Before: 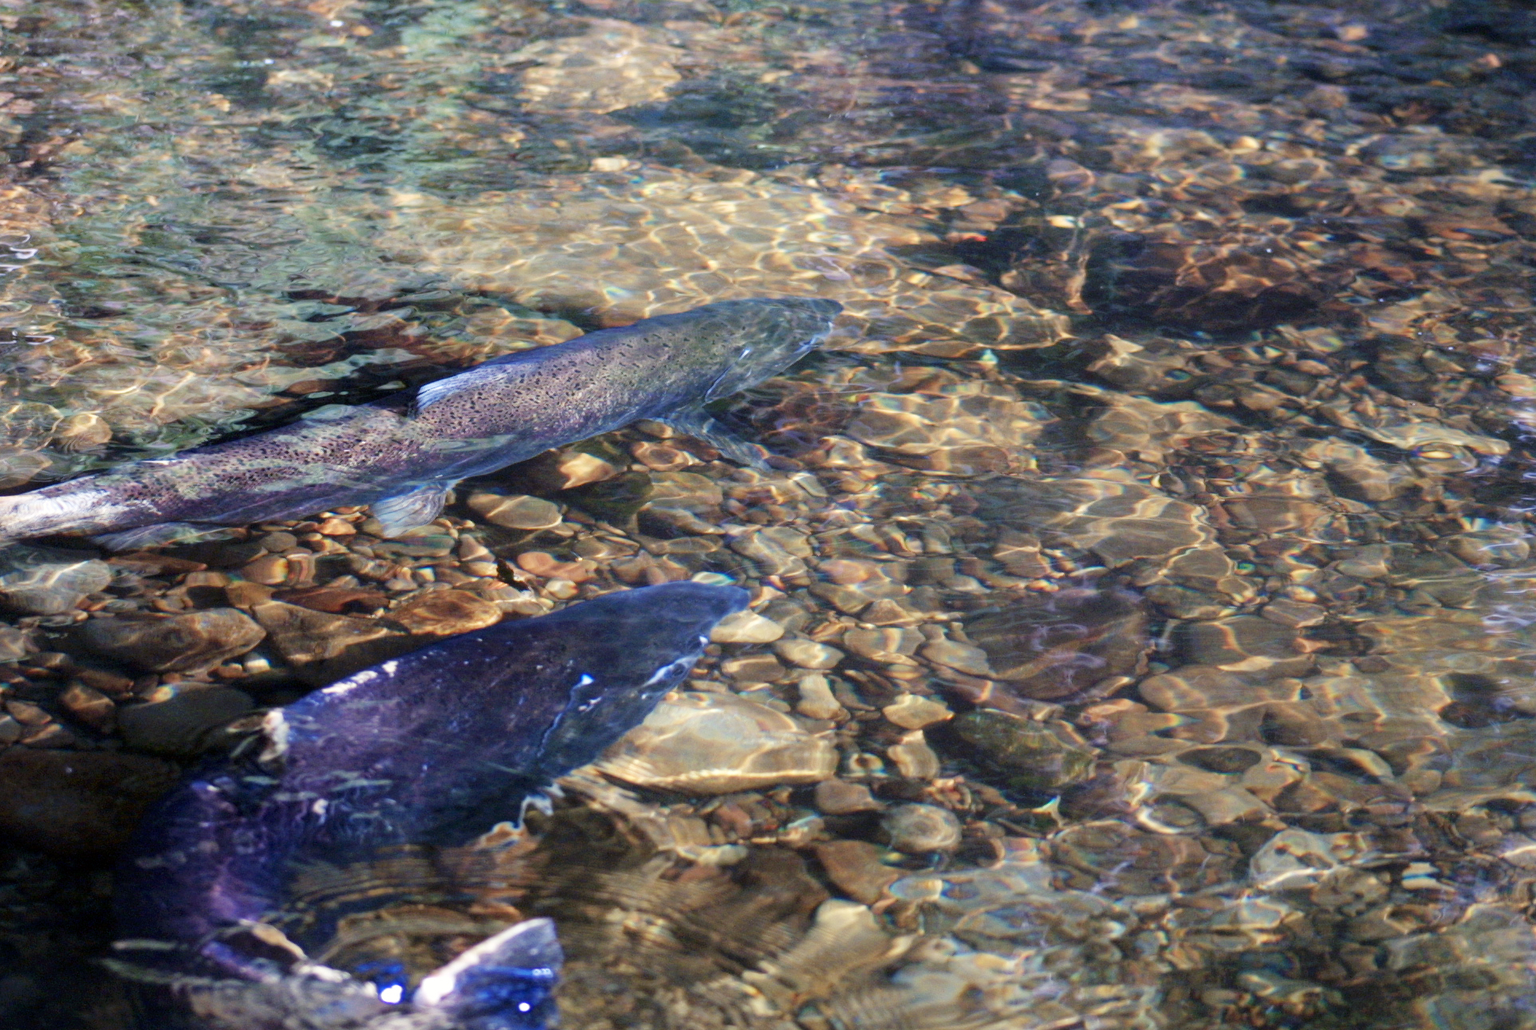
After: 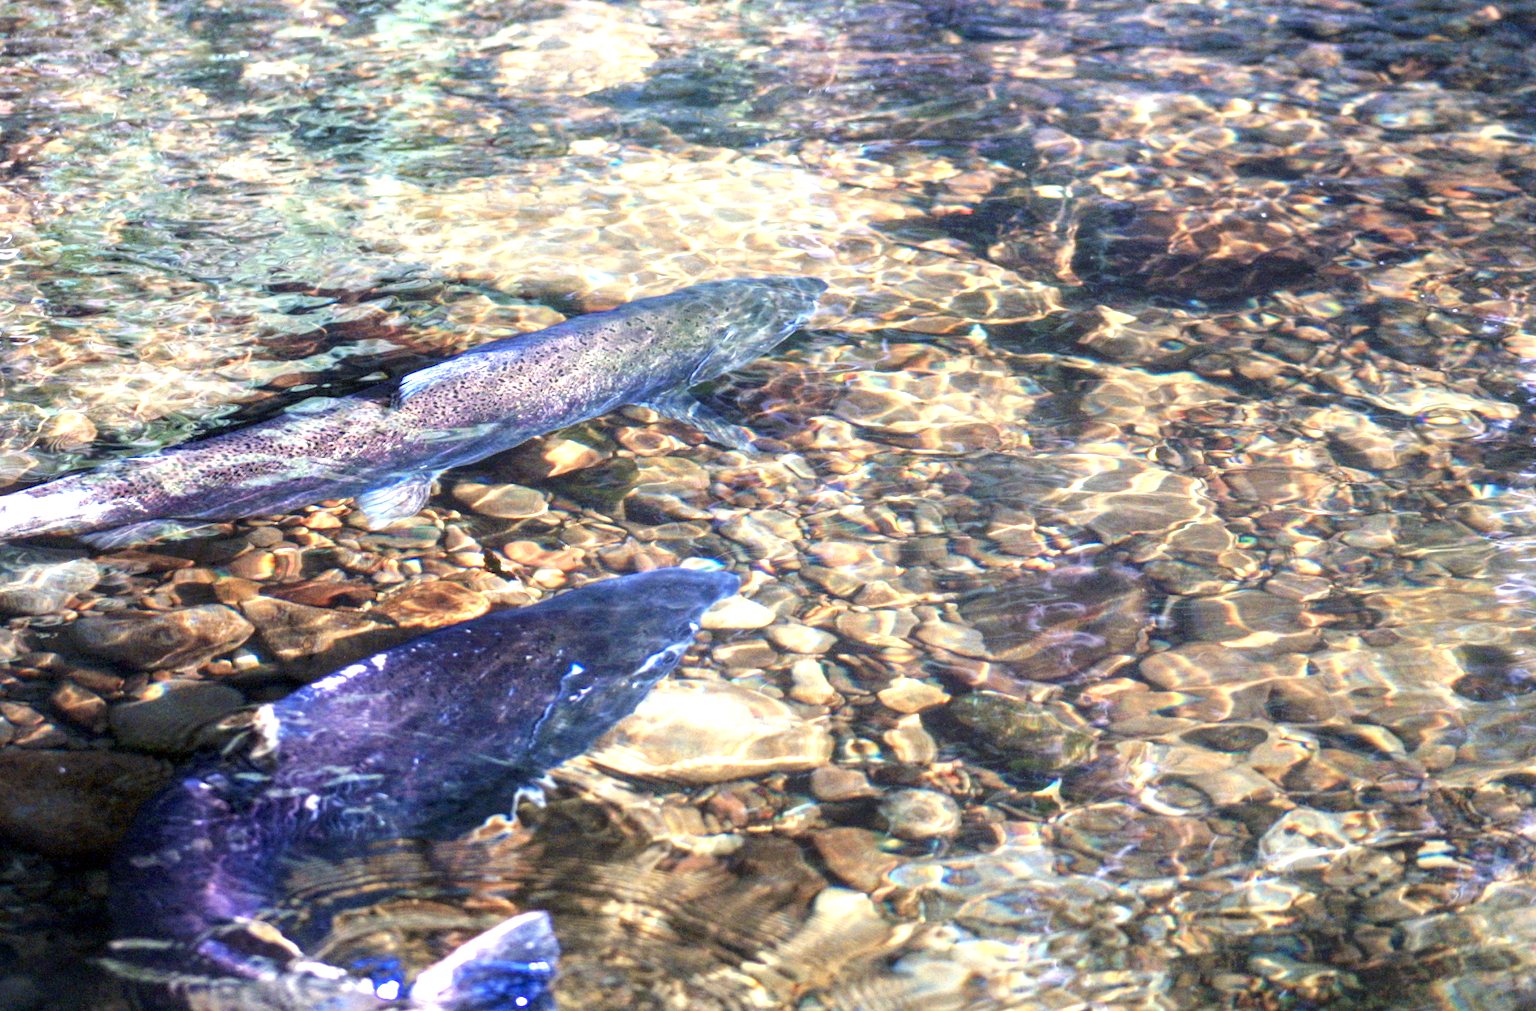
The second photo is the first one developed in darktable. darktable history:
rotate and perspective: rotation -1.32°, lens shift (horizontal) -0.031, crop left 0.015, crop right 0.985, crop top 0.047, crop bottom 0.982
exposure: black level correction 0, exposure 1.1 EV, compensate exposure bias true, compensate highlight preservation false
local contrast: on, module defaults
